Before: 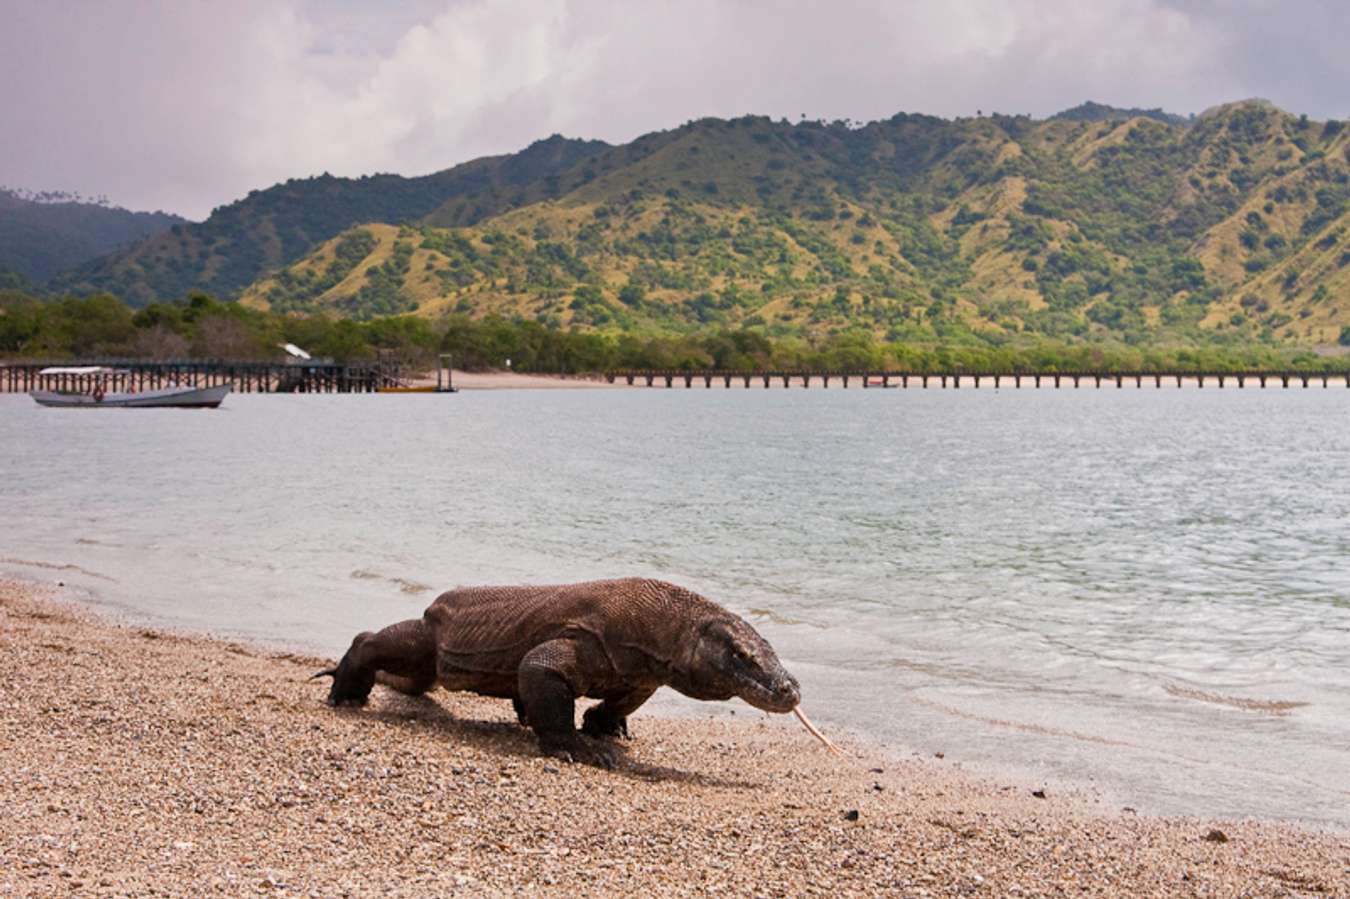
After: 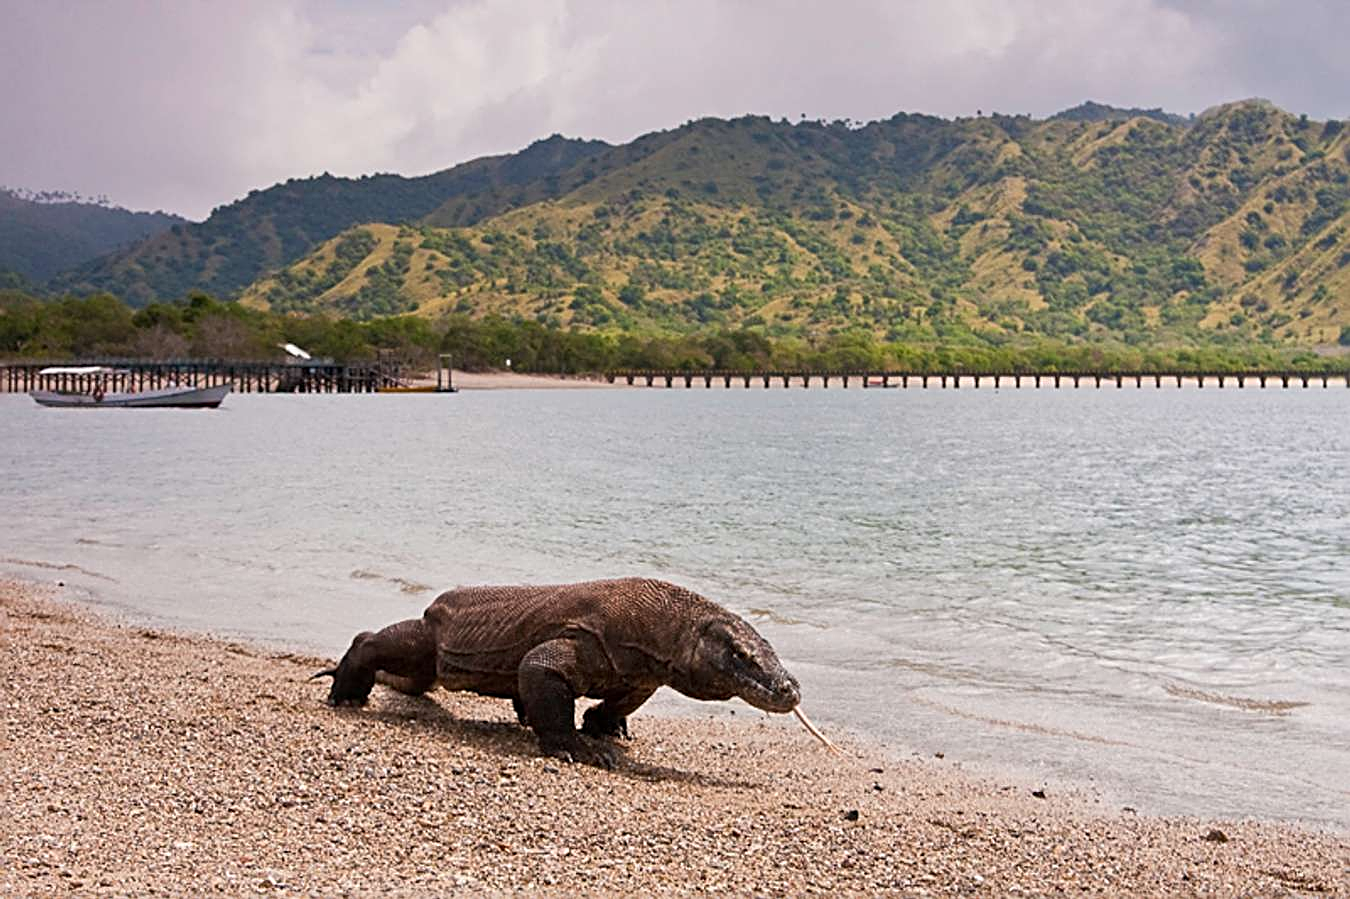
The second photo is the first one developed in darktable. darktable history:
sharpen: radius 2.53, amount 0.63
